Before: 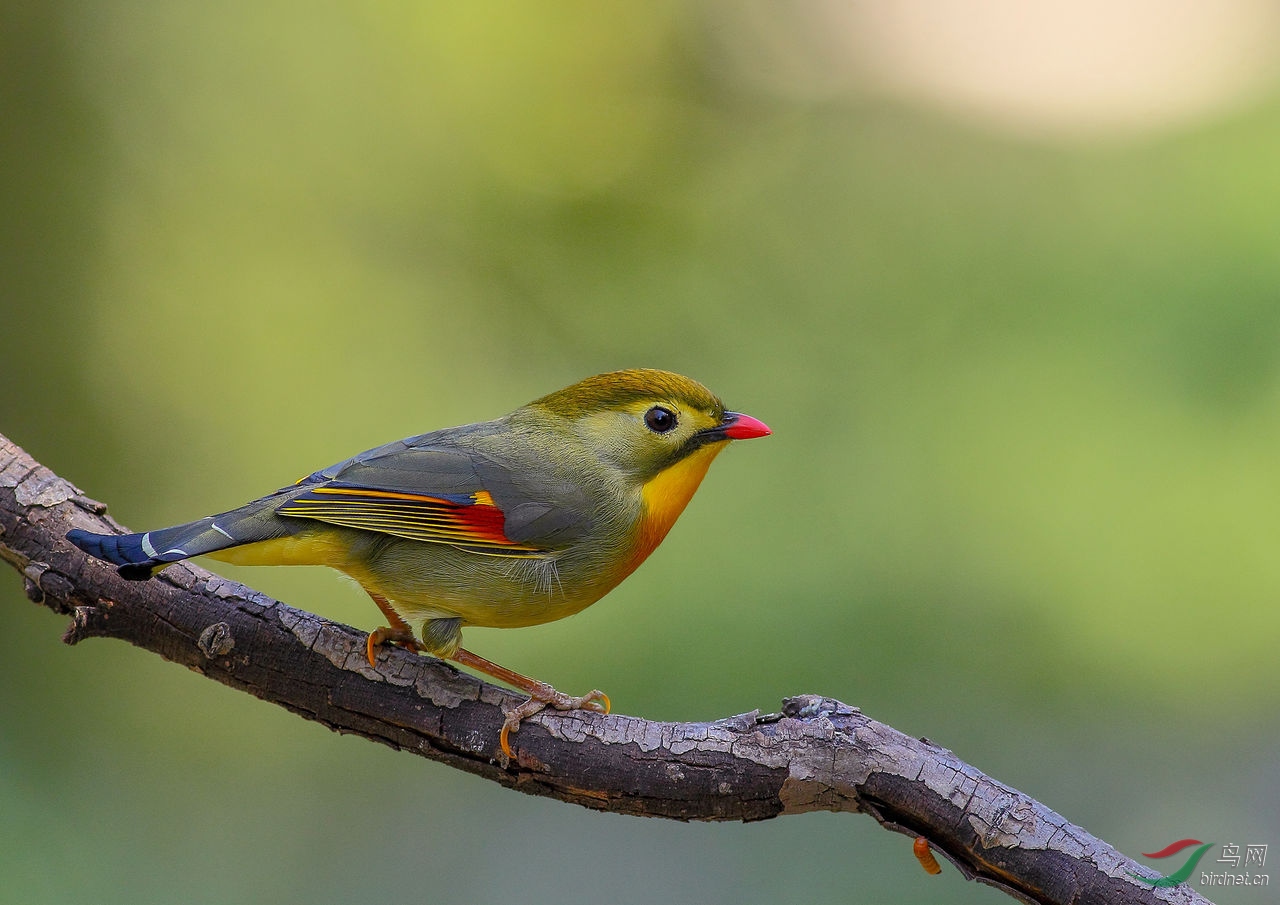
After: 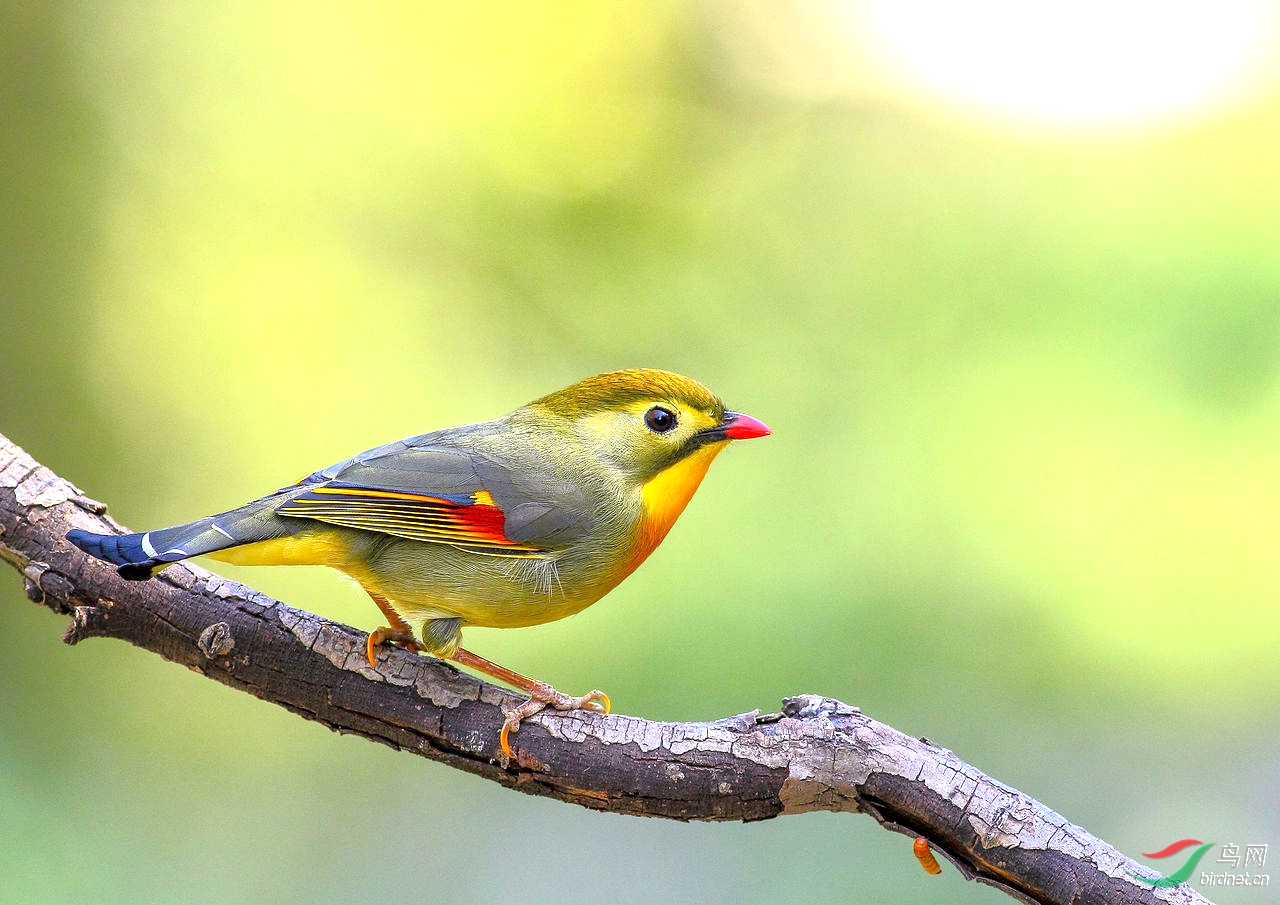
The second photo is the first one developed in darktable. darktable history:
exposure: black level correction 0.001, exposure 1.398 EV, compensate highlight preservation false
